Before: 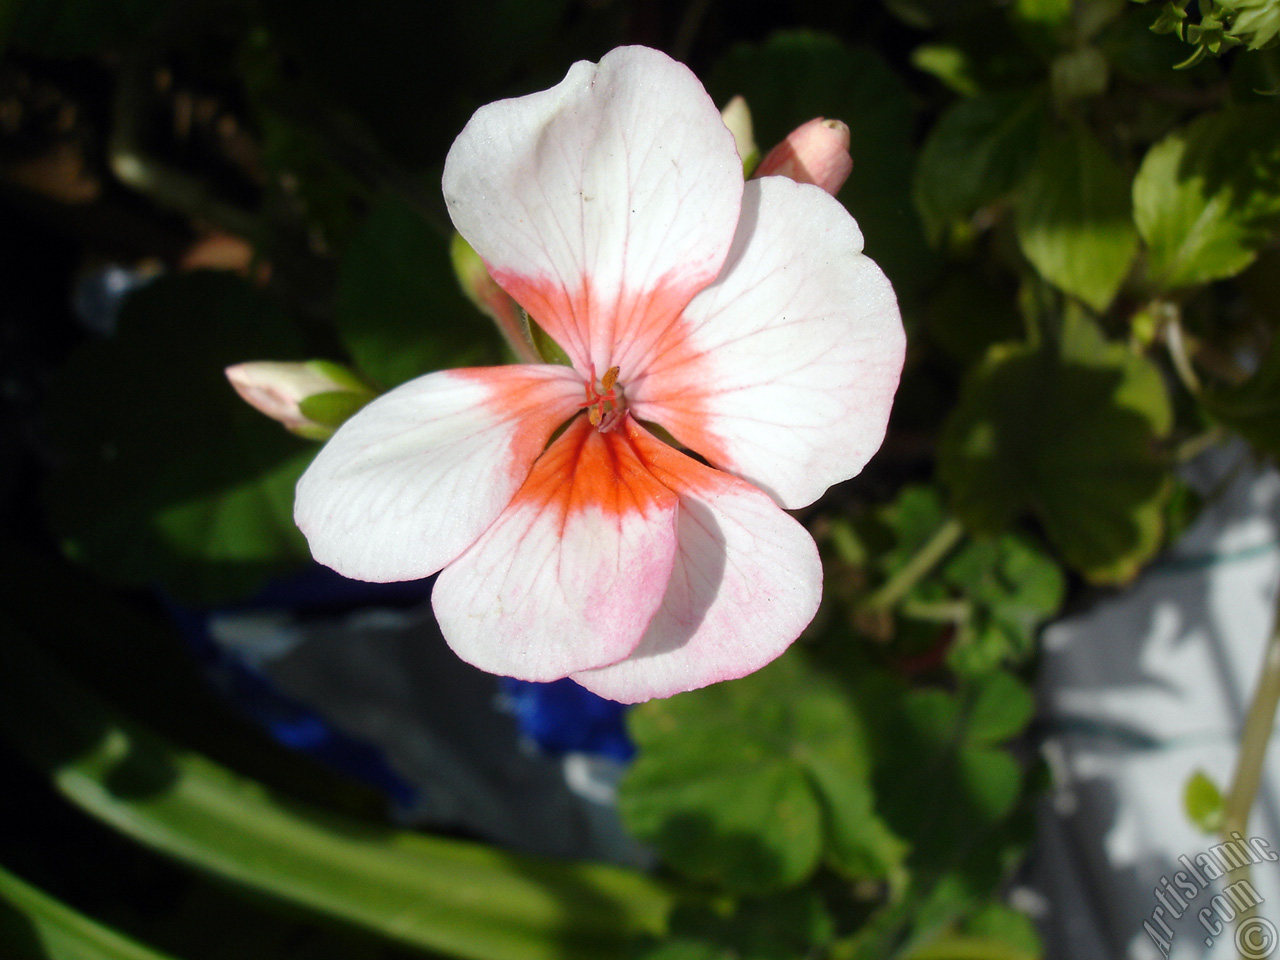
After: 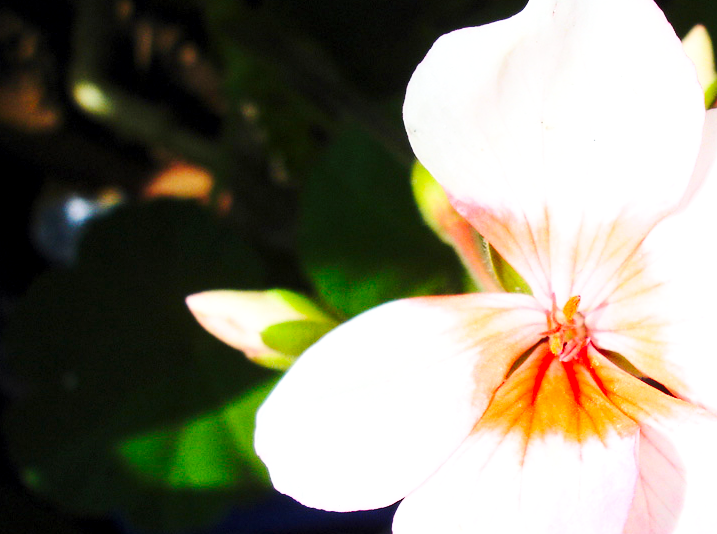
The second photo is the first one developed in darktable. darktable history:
crop and rotate: left 3.066%, top 7.492%, right 40.855%, bottom 36.852%
contrast brightness saturation: contrast 0.201, brightness 0.16, saturation 0.218
exposure: black level correction 0.001, exposure 0.498 EV, compensate highlight preservation false
local contrast: mode bilateral grid, contrast 20, coarseness 50, detail 120%, midtone range 0.2
base curve: curves: ch0 [(0, 0) (0.028, 0.03) (0.121, 0.232) (0.46, 0.748) (0.859, 0.968) (1, 1)], preserve colors none
